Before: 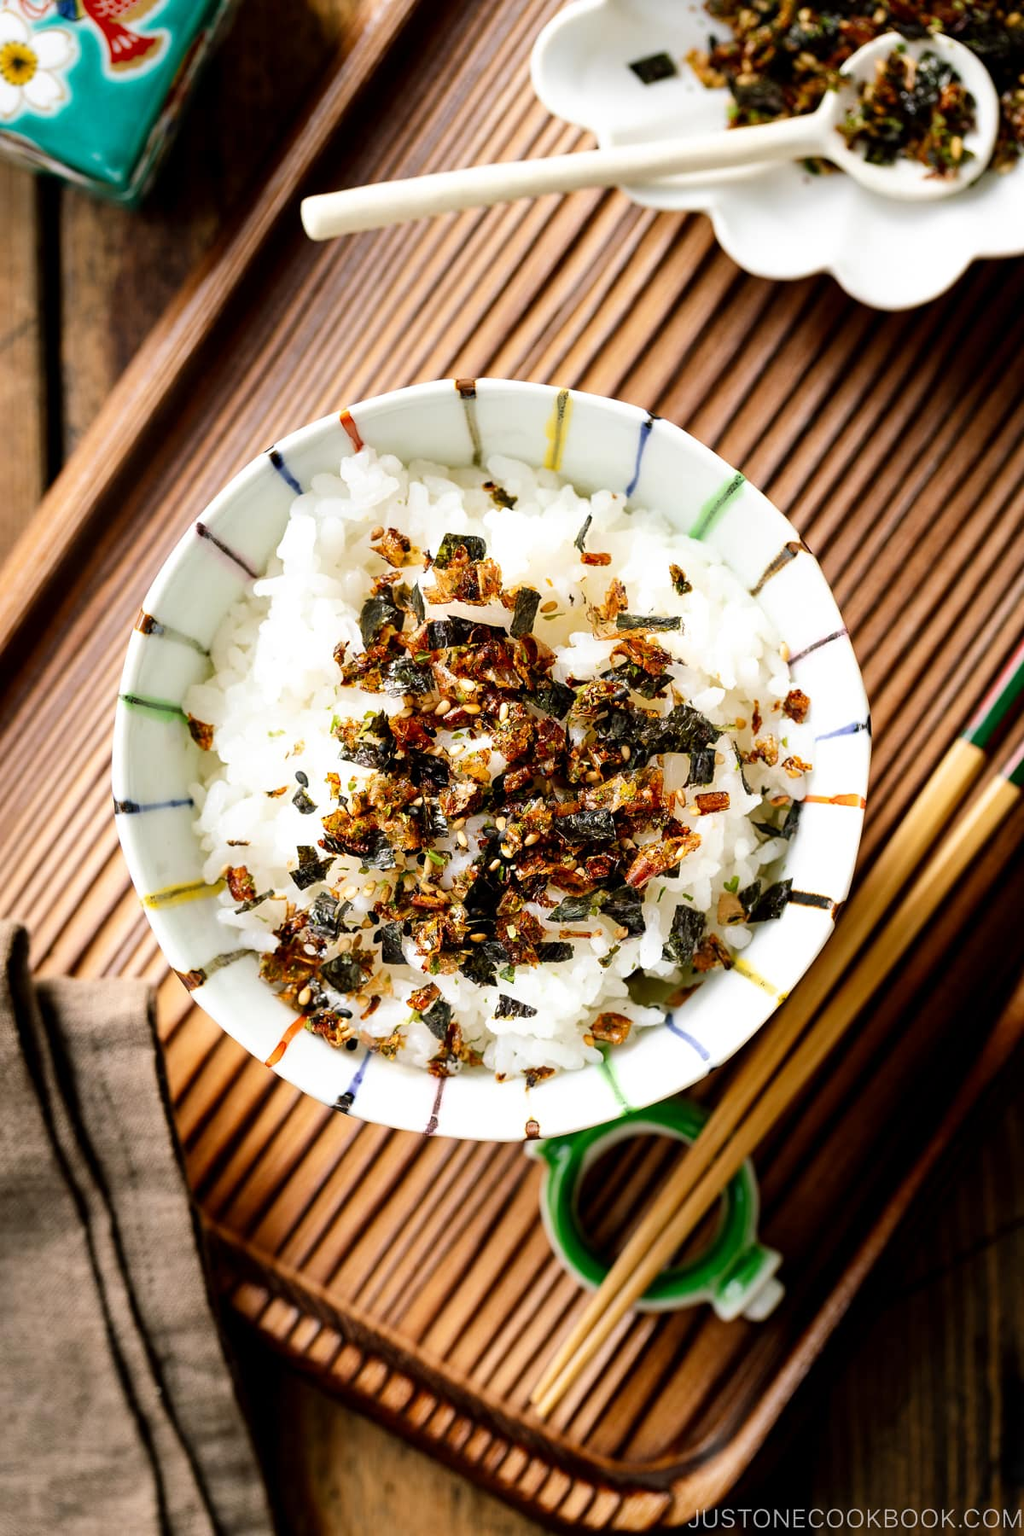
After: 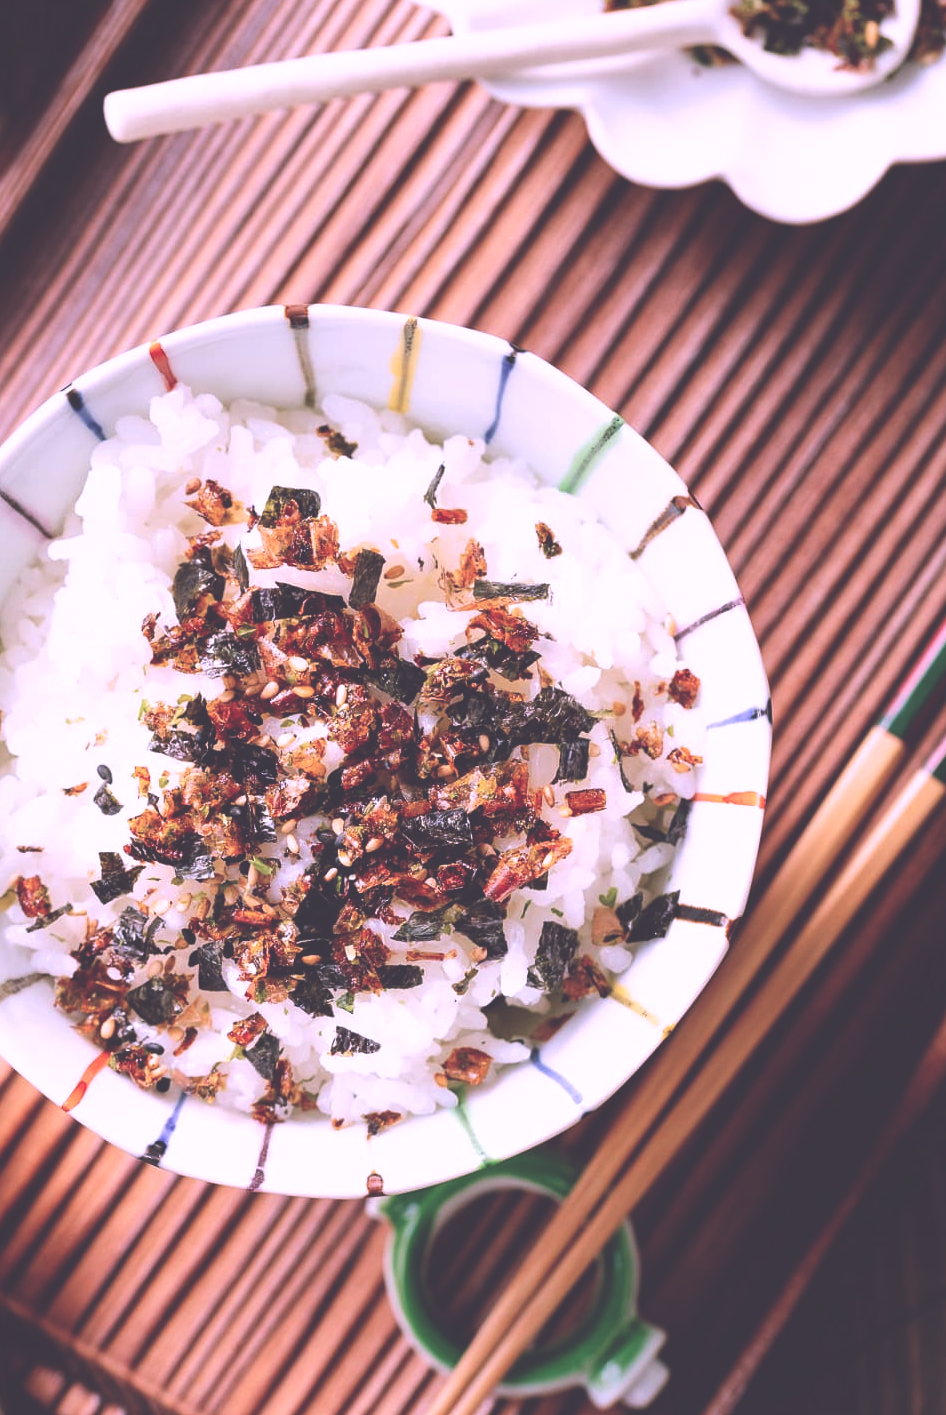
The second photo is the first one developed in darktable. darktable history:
color correction: highlights a* 15.05, highlights b* -24.56
crop and rotate: left 20.813%, top 7.758%, right 0.35%, bottom 13.628%
exposure: black level correction -0.043, exposure 0.059 EV, compensate exposure bias true, compensate highlight preservation false
